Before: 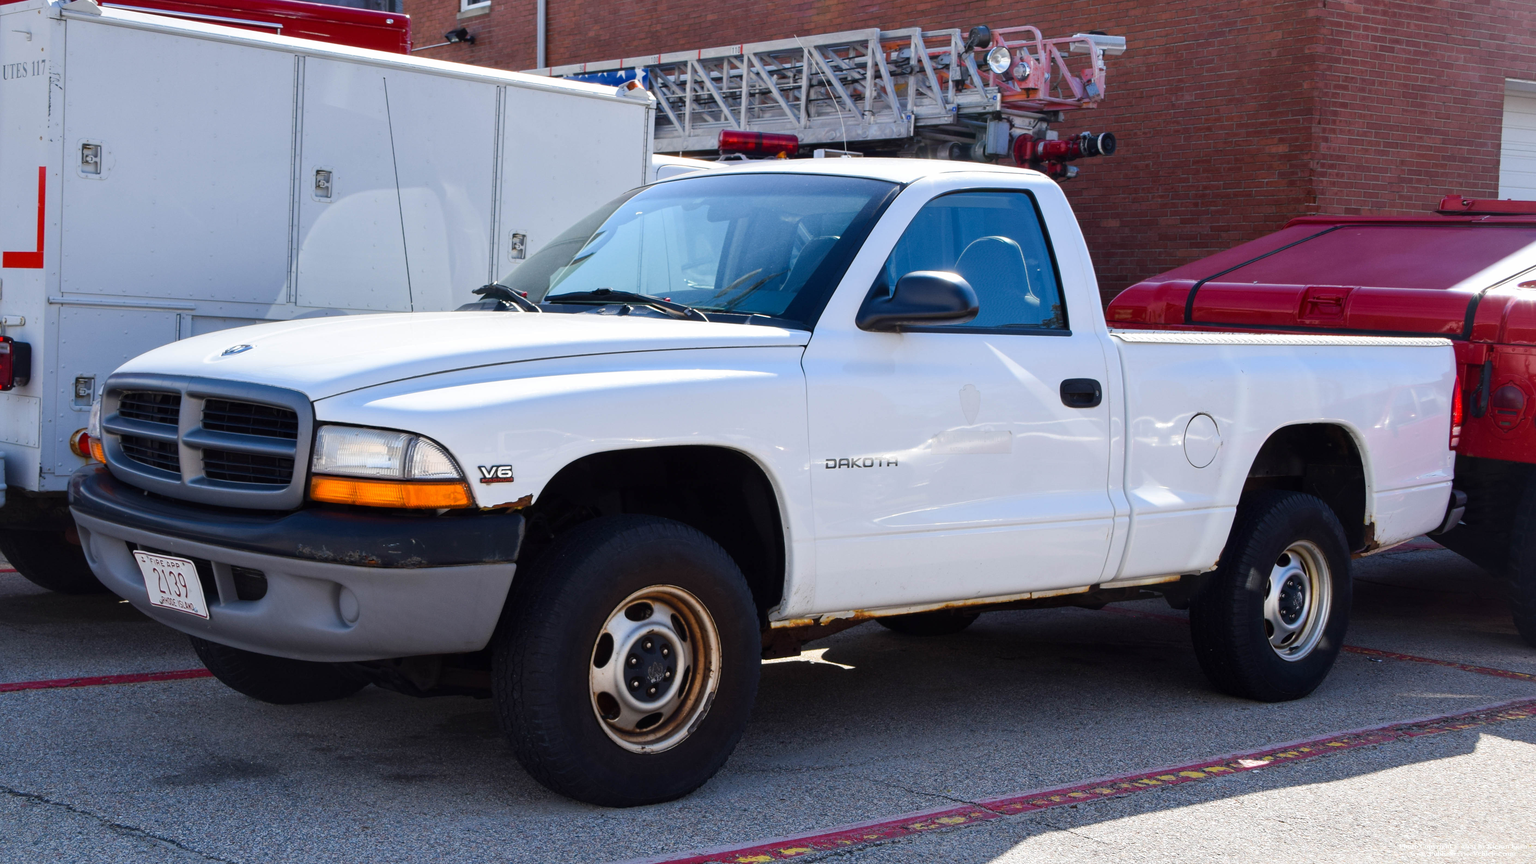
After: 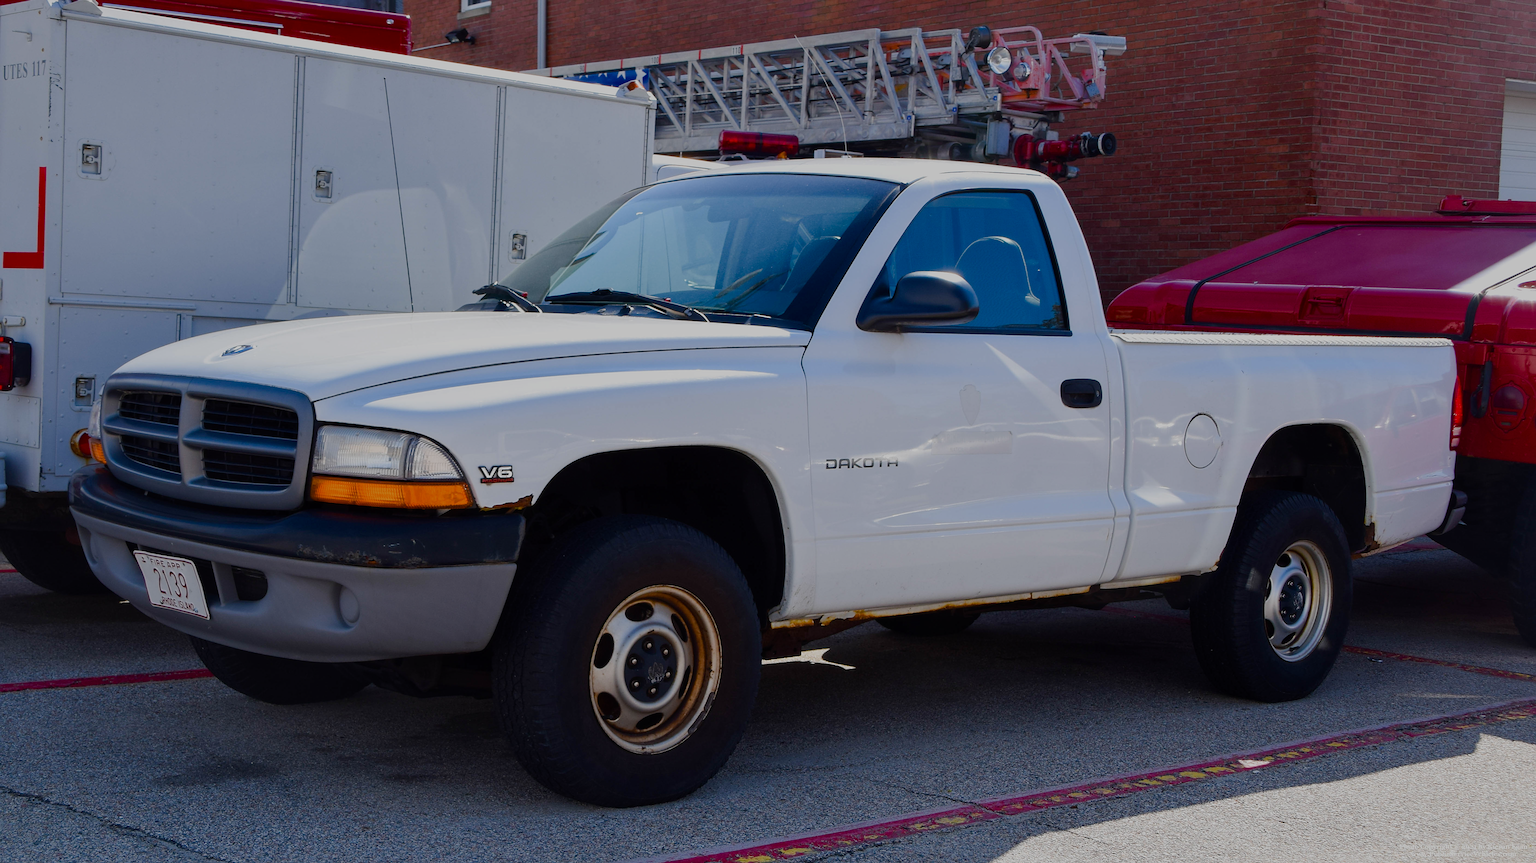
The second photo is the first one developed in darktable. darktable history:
exposure: exposure -0.924 EV, compensate highlight preservation false
color balance rgb: power › luminance 1.333%, perceptual saturation grading › global saturation 20%, perceptual saturation grading › highlights -49.584%, perceptual saturation grading › shadows 25.837%
sharpen: on, module defaults
